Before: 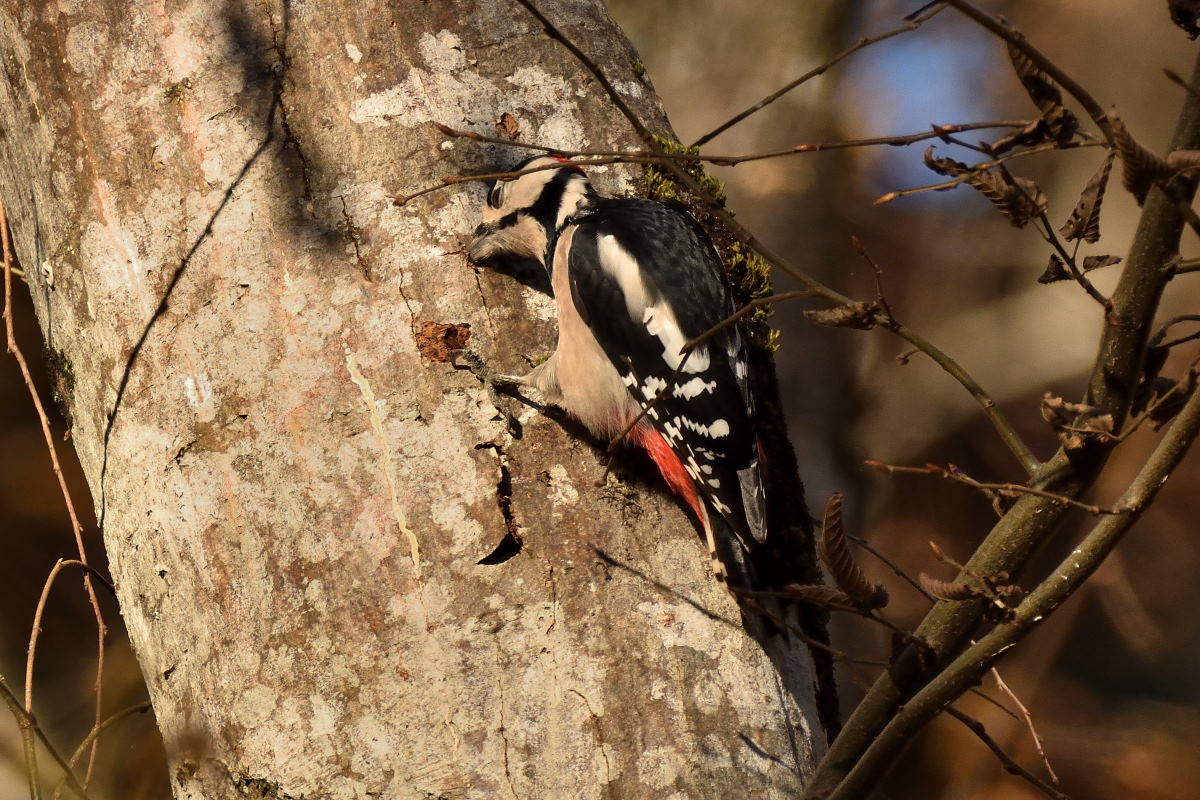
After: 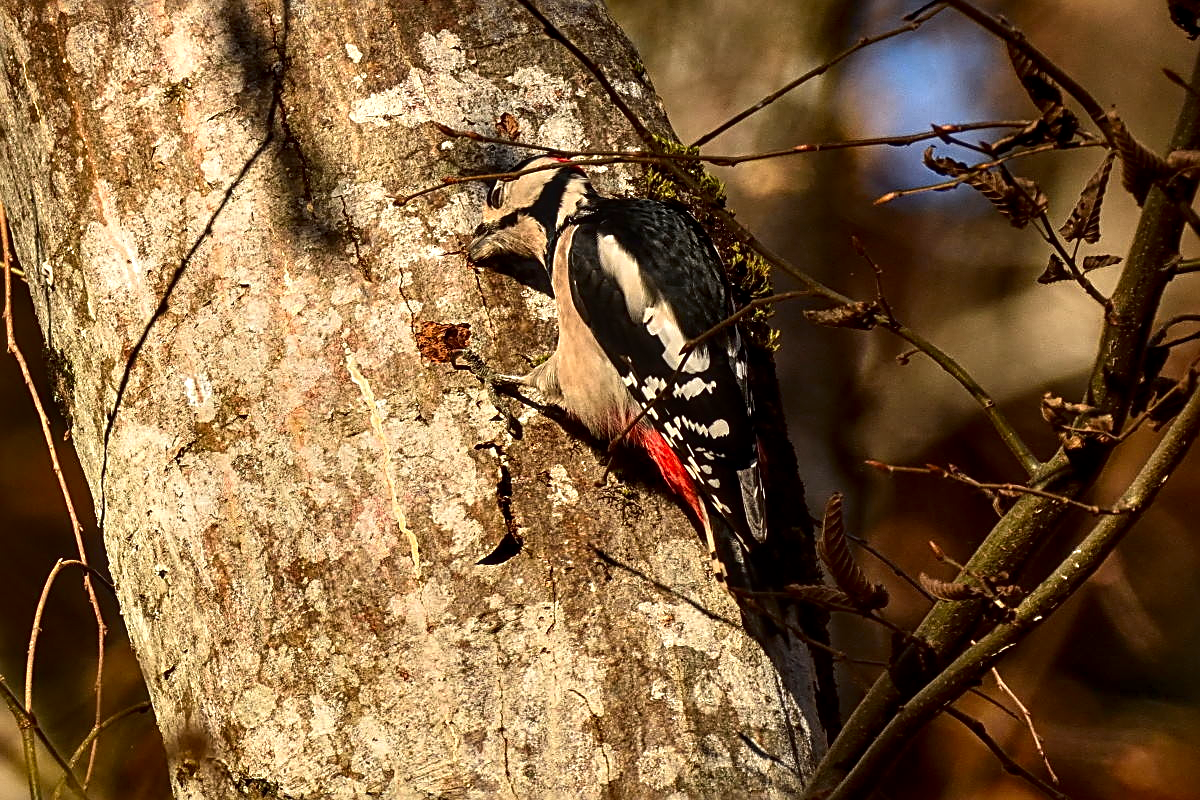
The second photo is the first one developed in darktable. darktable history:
sharpen: radius 2.618, amount 0.696
contrast brightness saturation: contrast 0.12, brightness -0.116, saturation 0.2
exposure: exposure 0.337 EV, compensate exposure bias true, compensate highlight preservation false
local contrast: detail 130%
